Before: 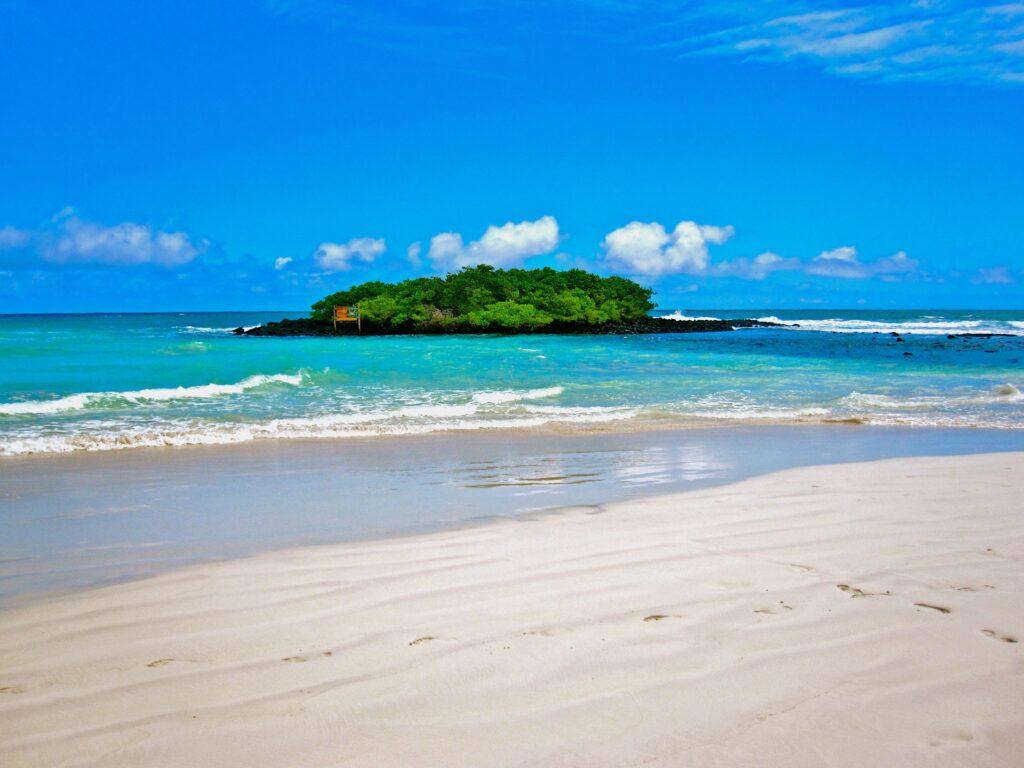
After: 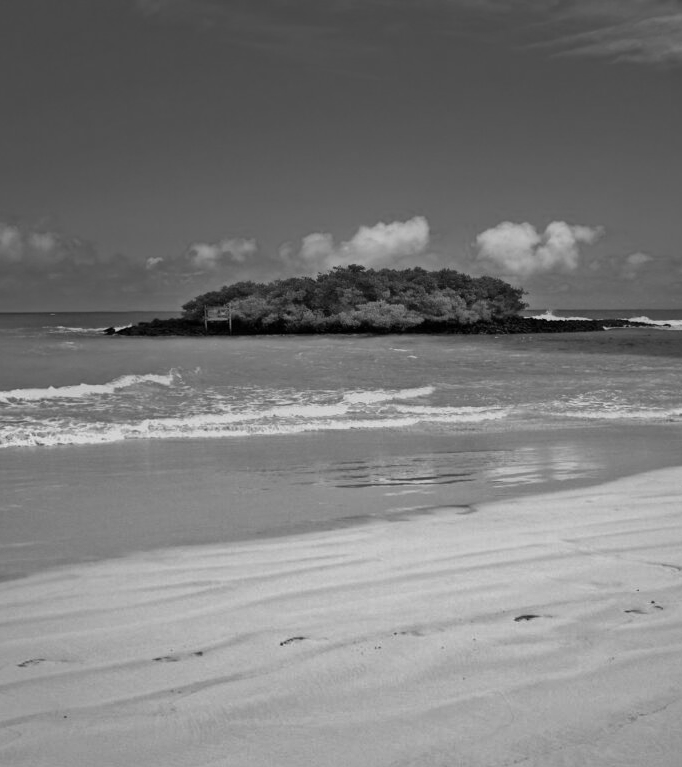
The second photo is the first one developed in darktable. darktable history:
shadows and highlights: shadows 75, highlights -60.85, soften with gaussian
crop and rotate: left 12.673%, right 20.66%
monochrome: a 26.22, b 42.67, size 0.8
